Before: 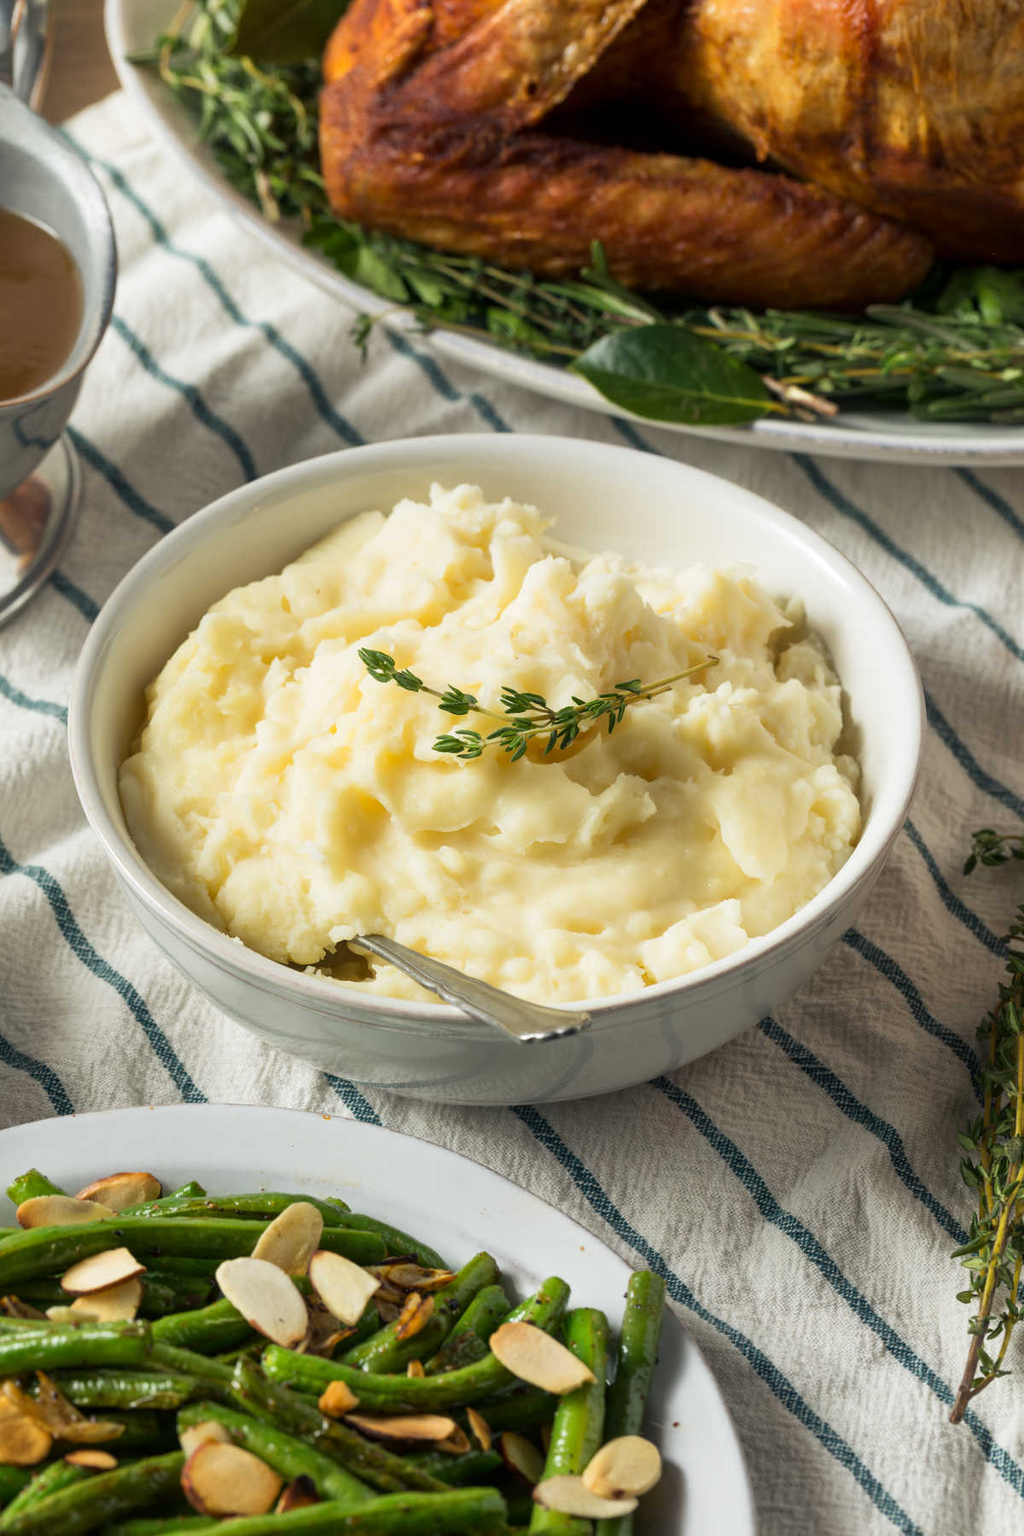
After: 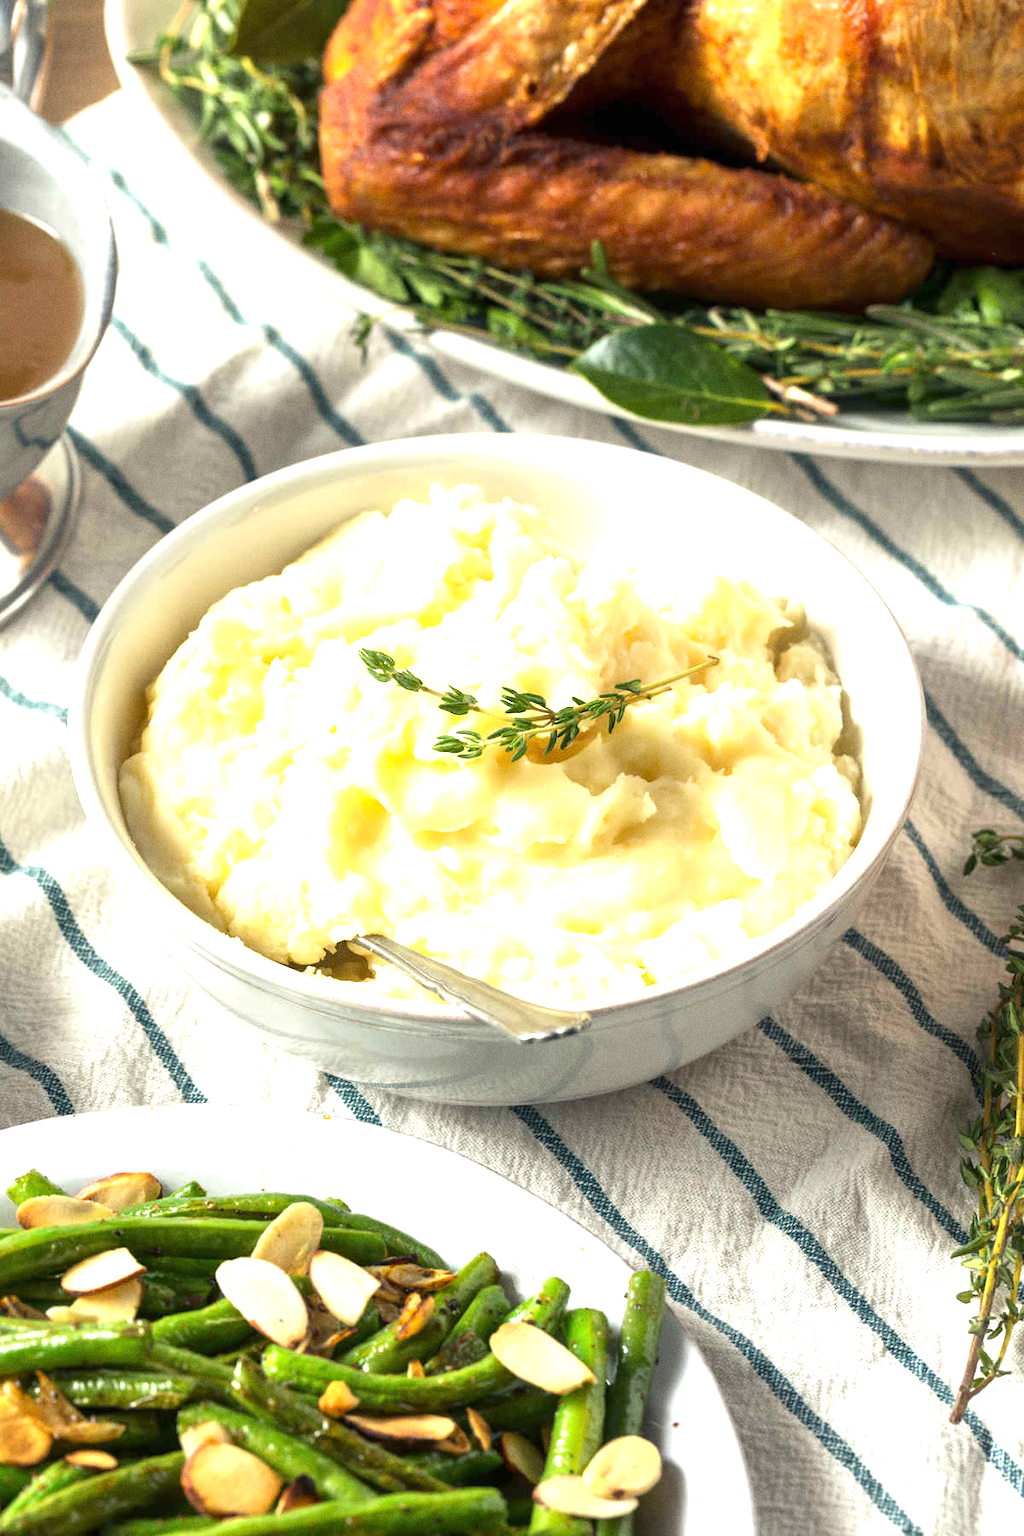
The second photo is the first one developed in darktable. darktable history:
exposure: black level correction 0, exposure 1.2 EV, compensate exposure bias true, compensate highlight preservation false
grain: on, module defaults
